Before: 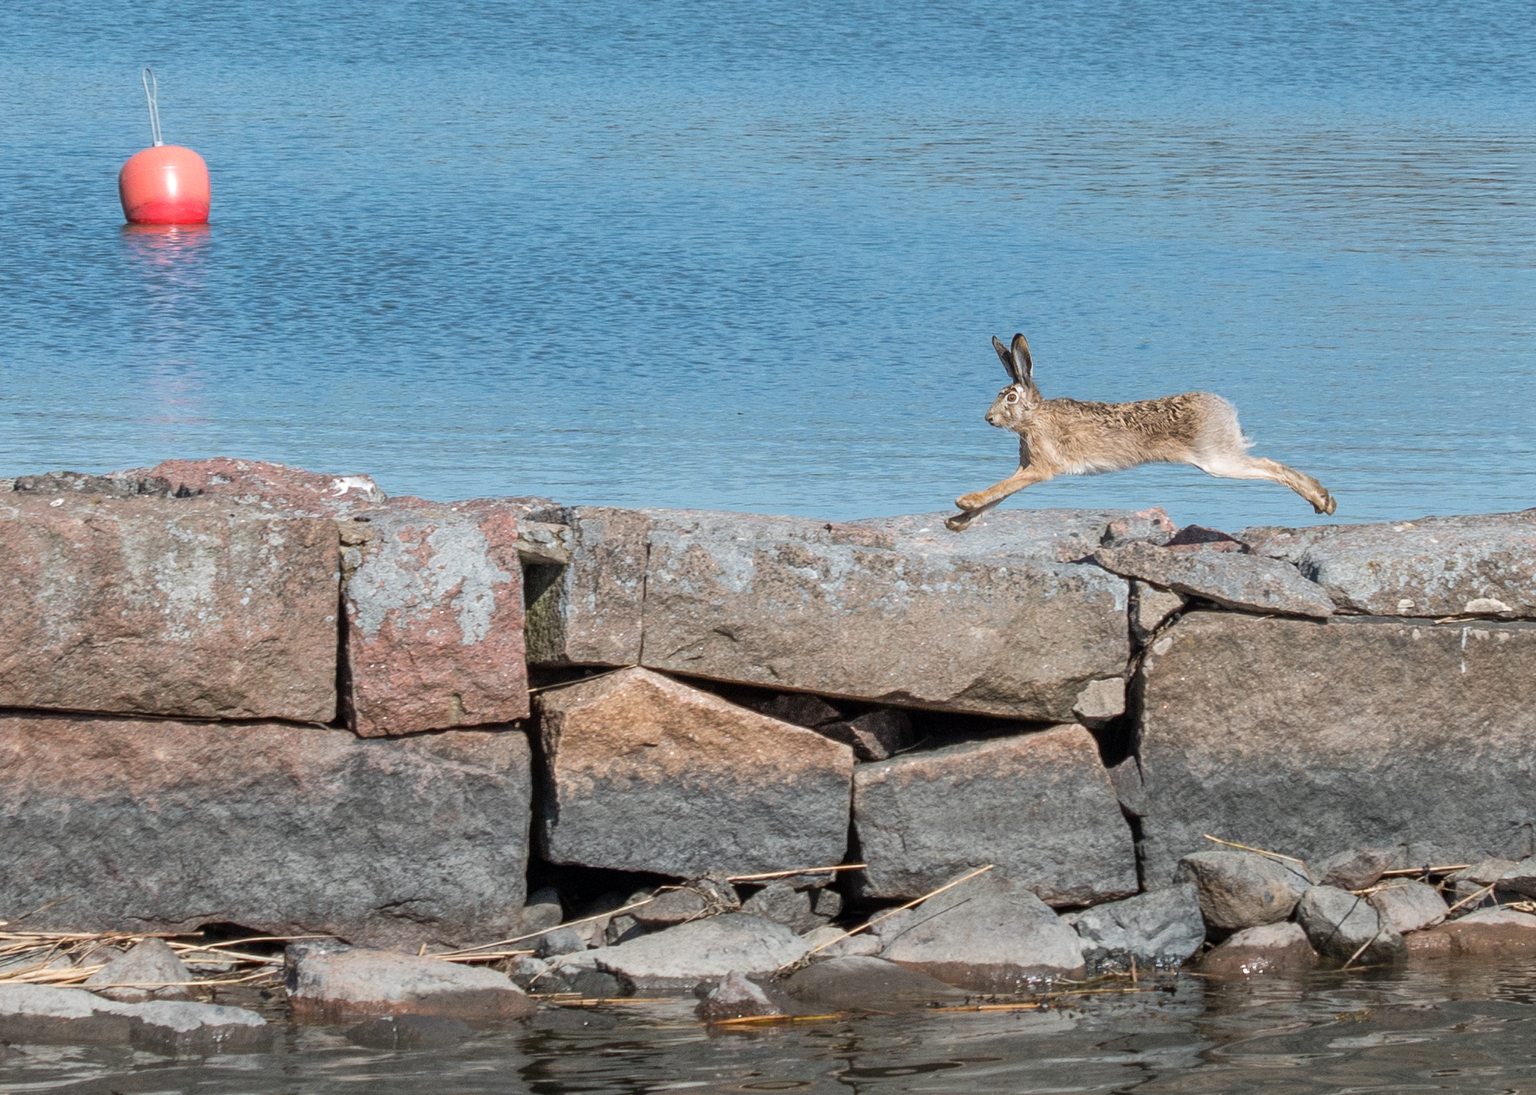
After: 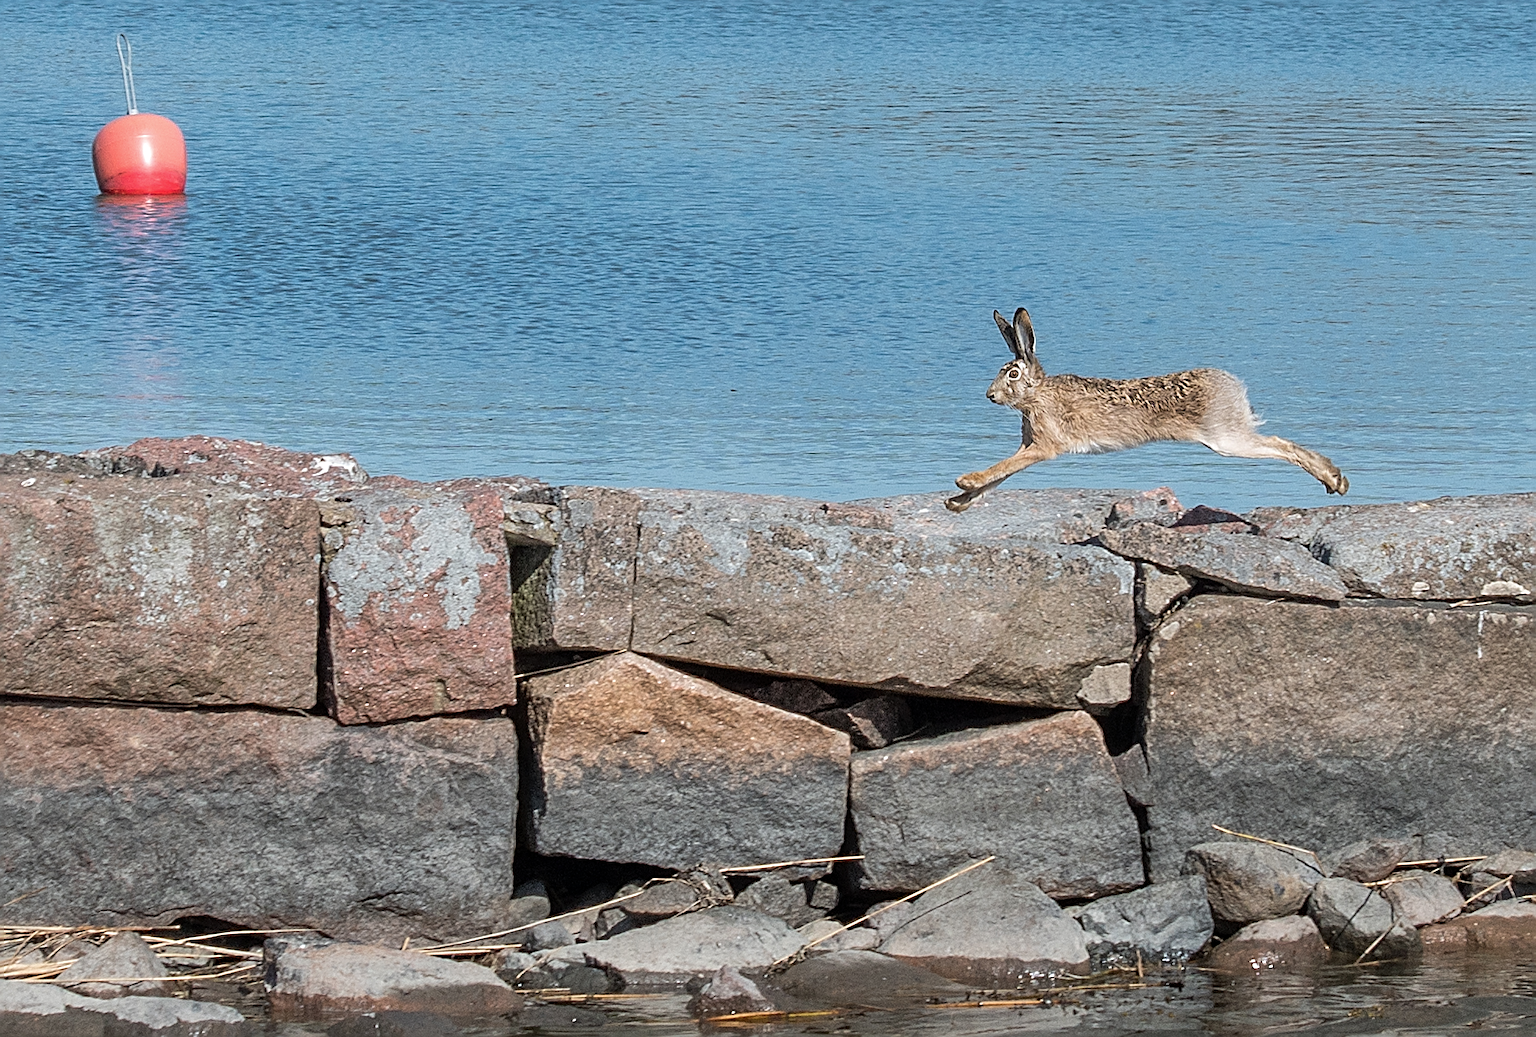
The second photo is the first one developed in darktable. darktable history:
color balance: input saturation 99%
sharpen: amount 1
crop: left 1.964%, top 3.251%, right 1.122%, bottom 4.933%
shadows and highlights: shadows 25, highlights -25
levels: mode automatic, gray 50.8%
